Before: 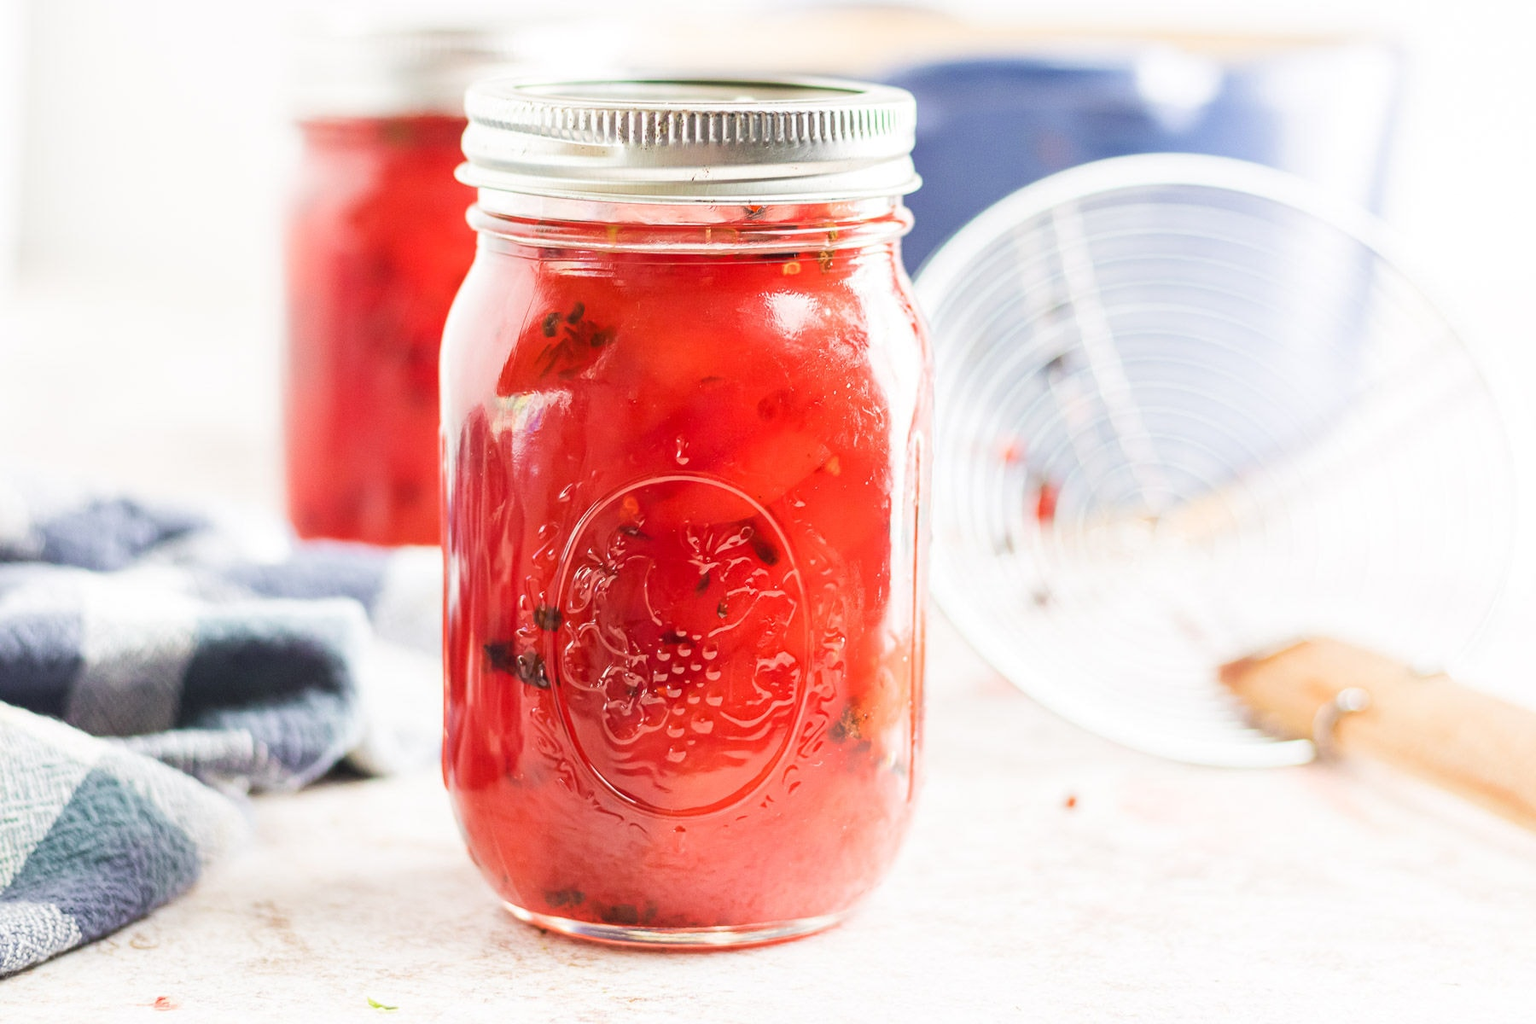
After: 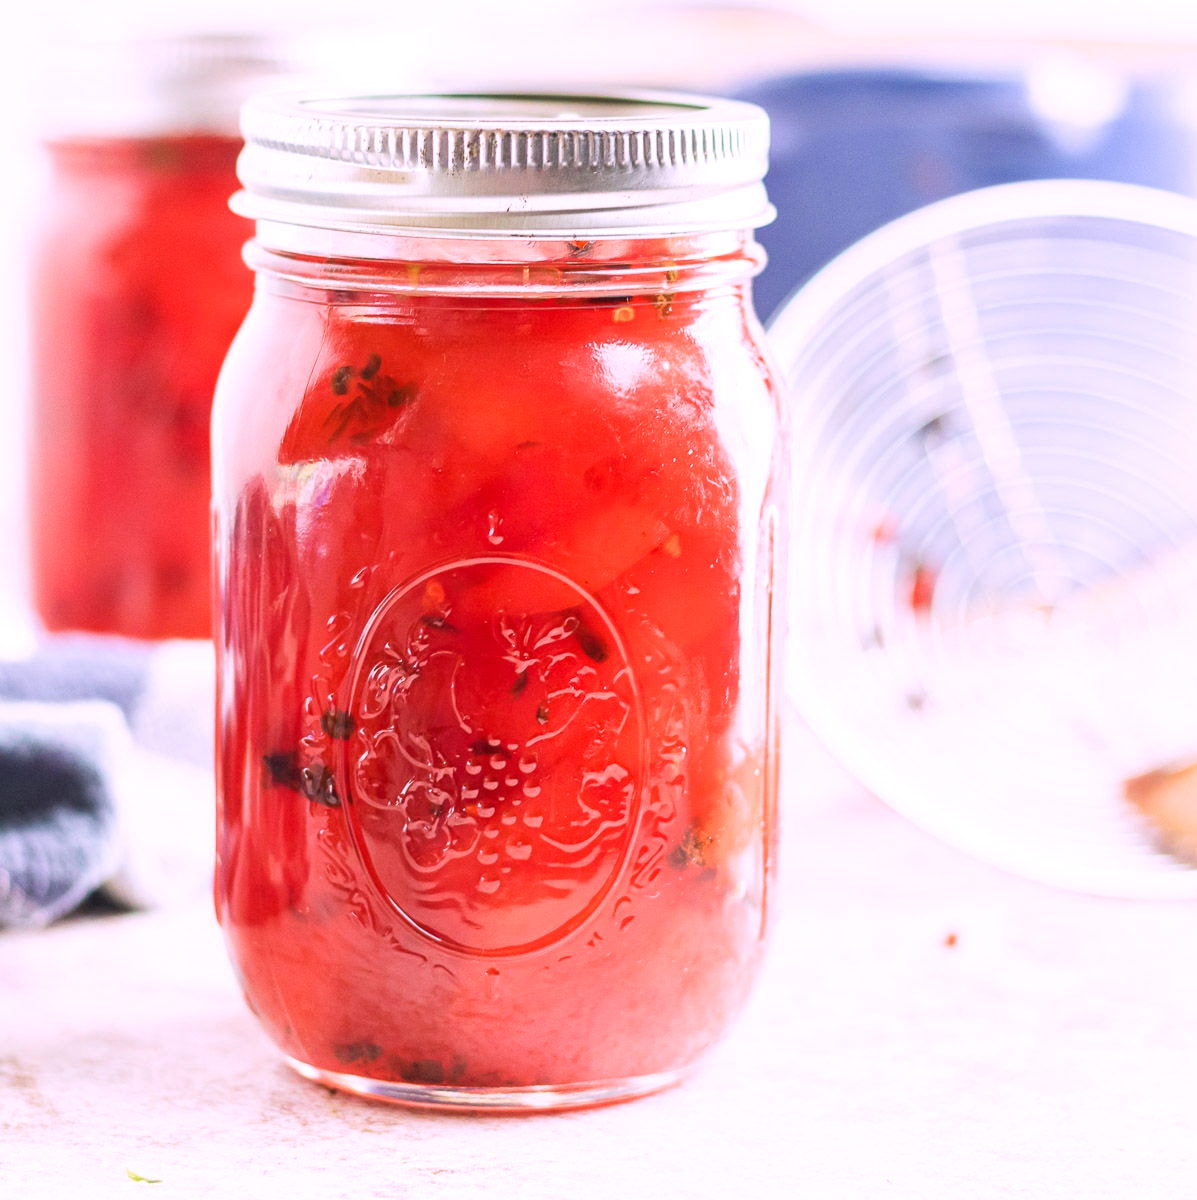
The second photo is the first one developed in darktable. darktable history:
crop: left 16.899%, right 16.556%
white balance: red 1.066, blue 1.119
